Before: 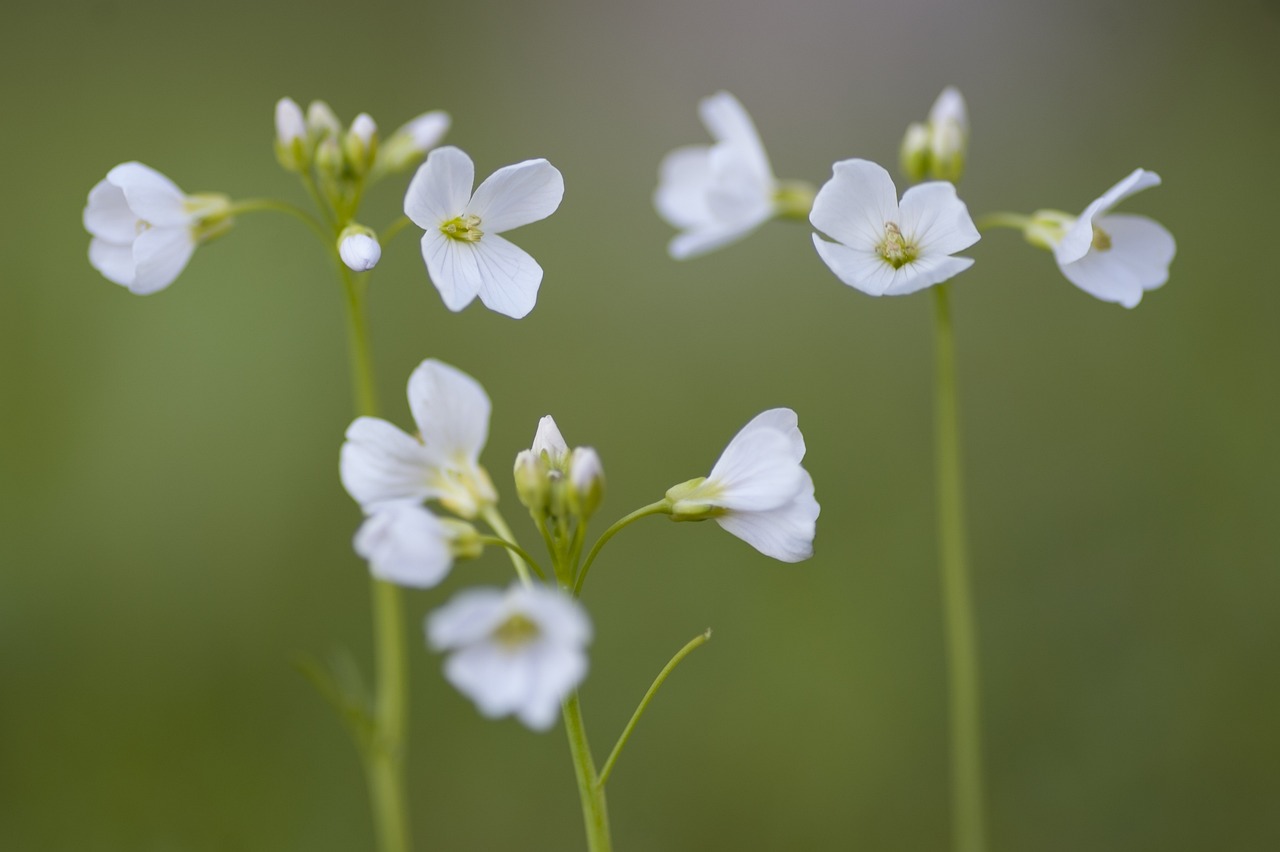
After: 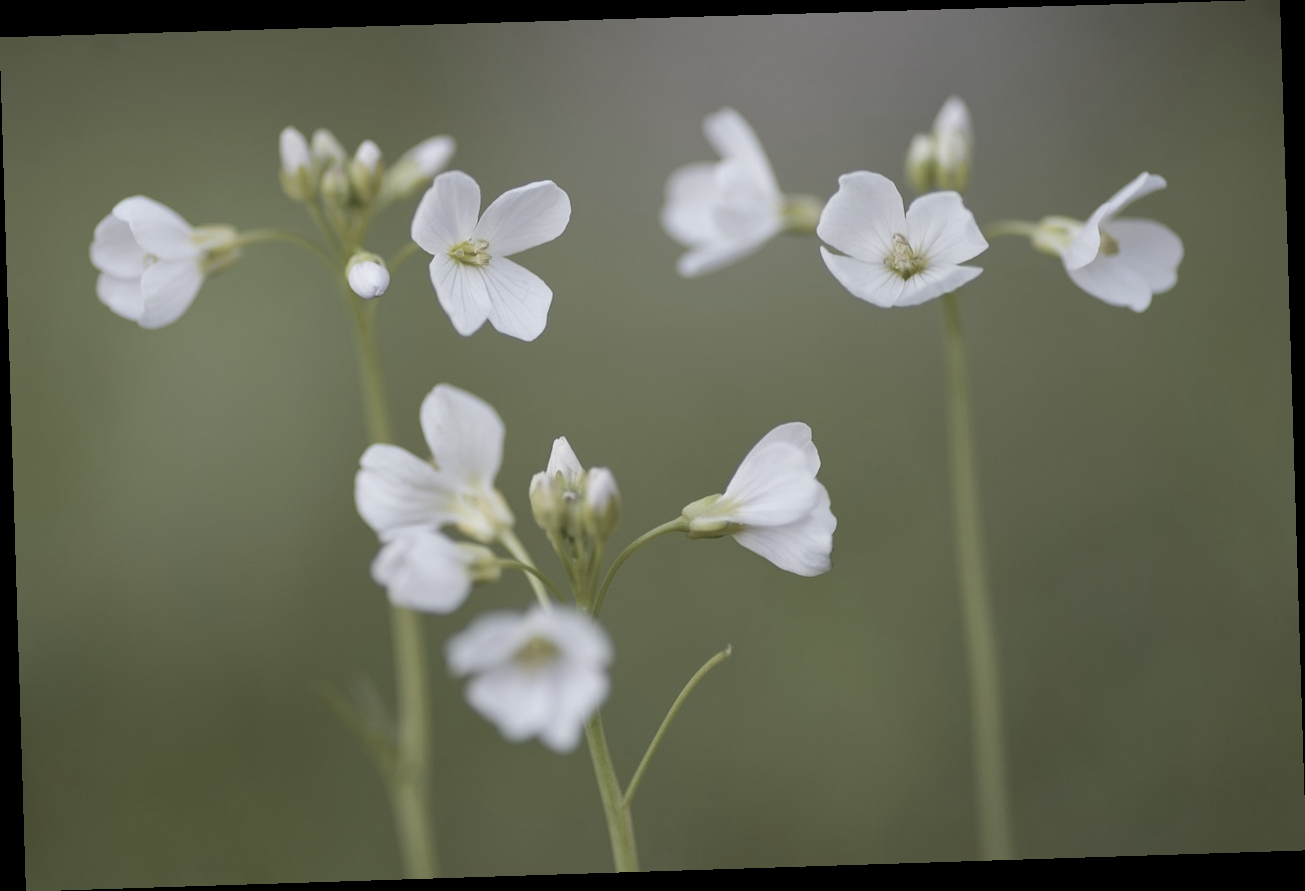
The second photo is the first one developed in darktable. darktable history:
exposure: exposure -0.064 EV, compensate highlight preservation false
color correction: saturation 0.5
rotate and perspective: rotation -1.77°, lens shift (horizontal) 0.004, automatic cropping off
